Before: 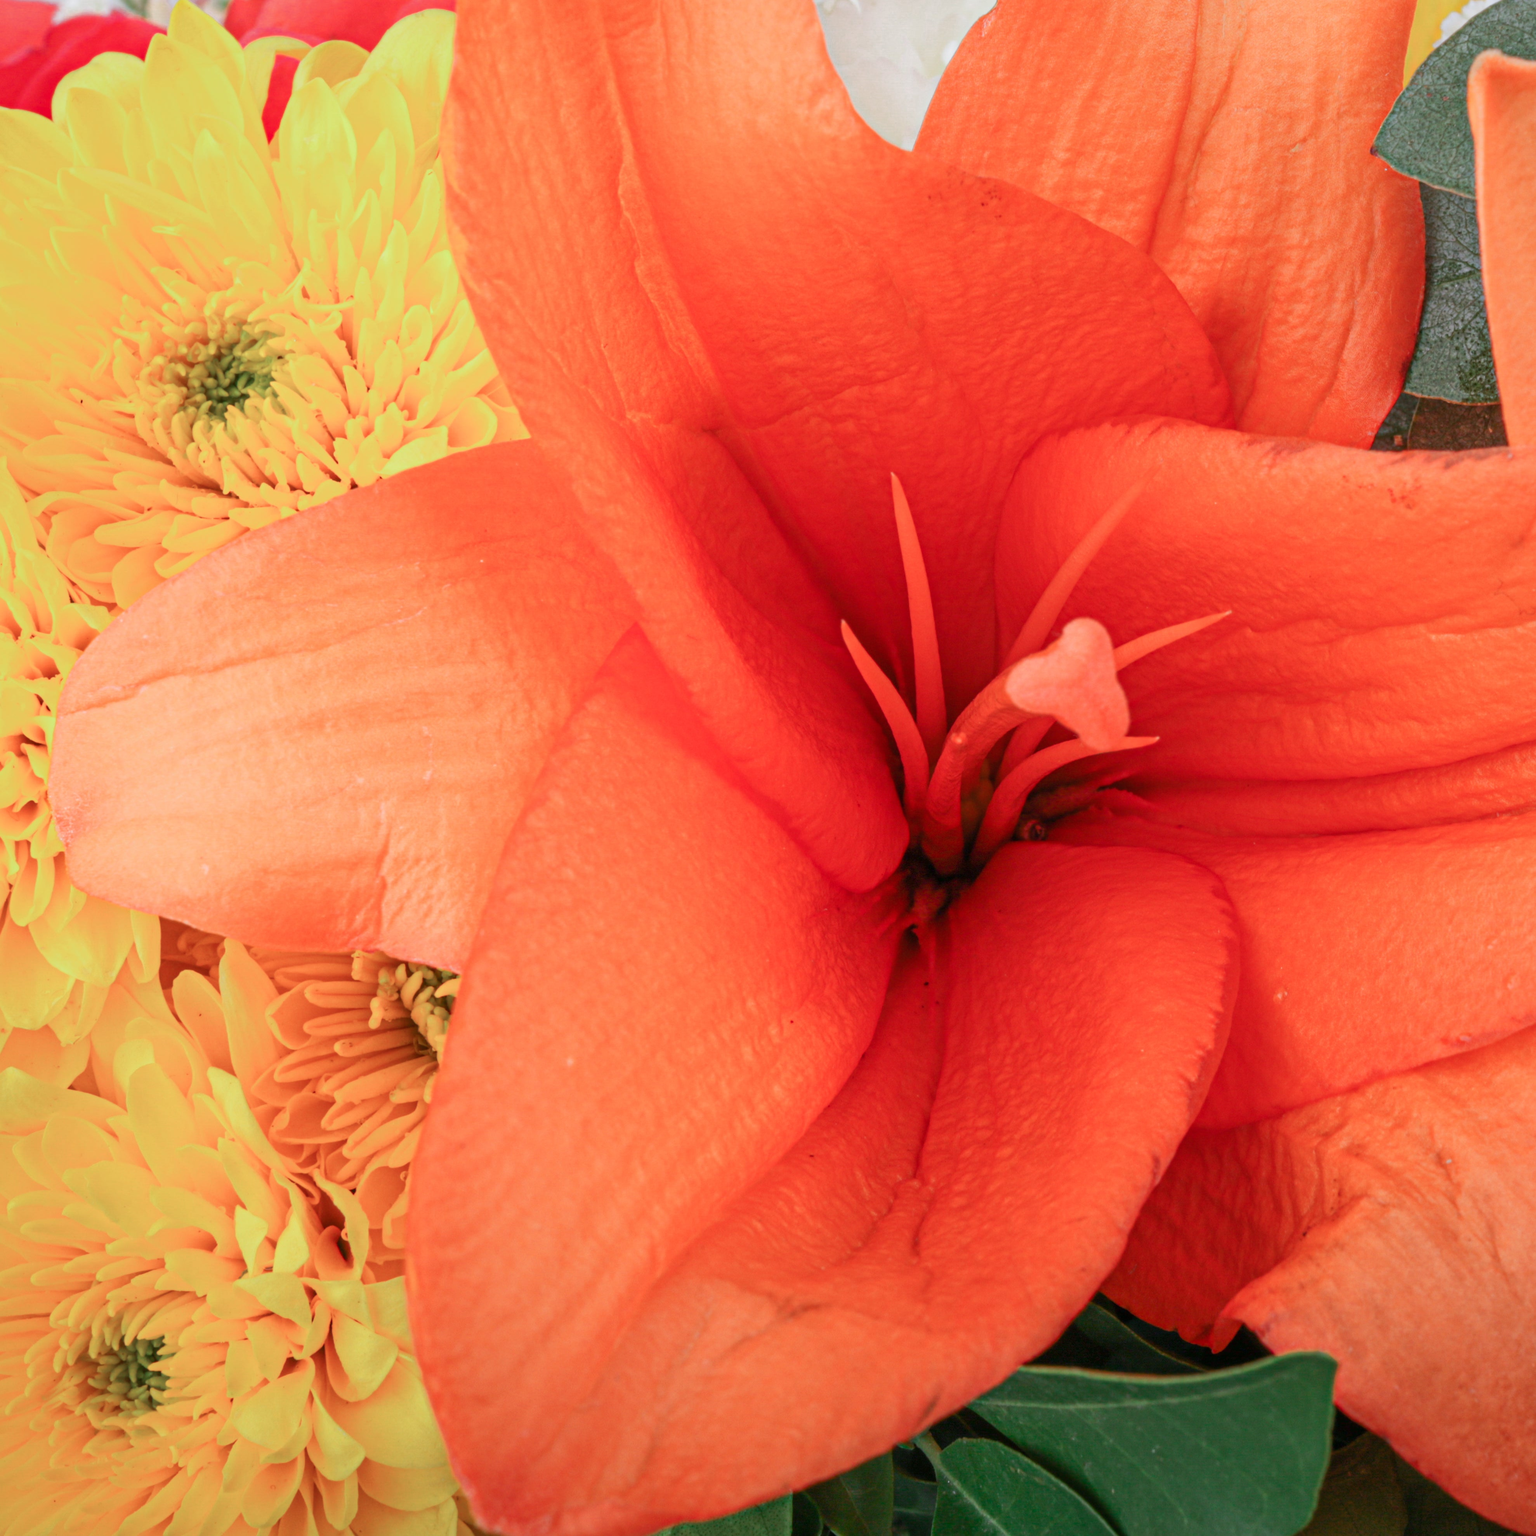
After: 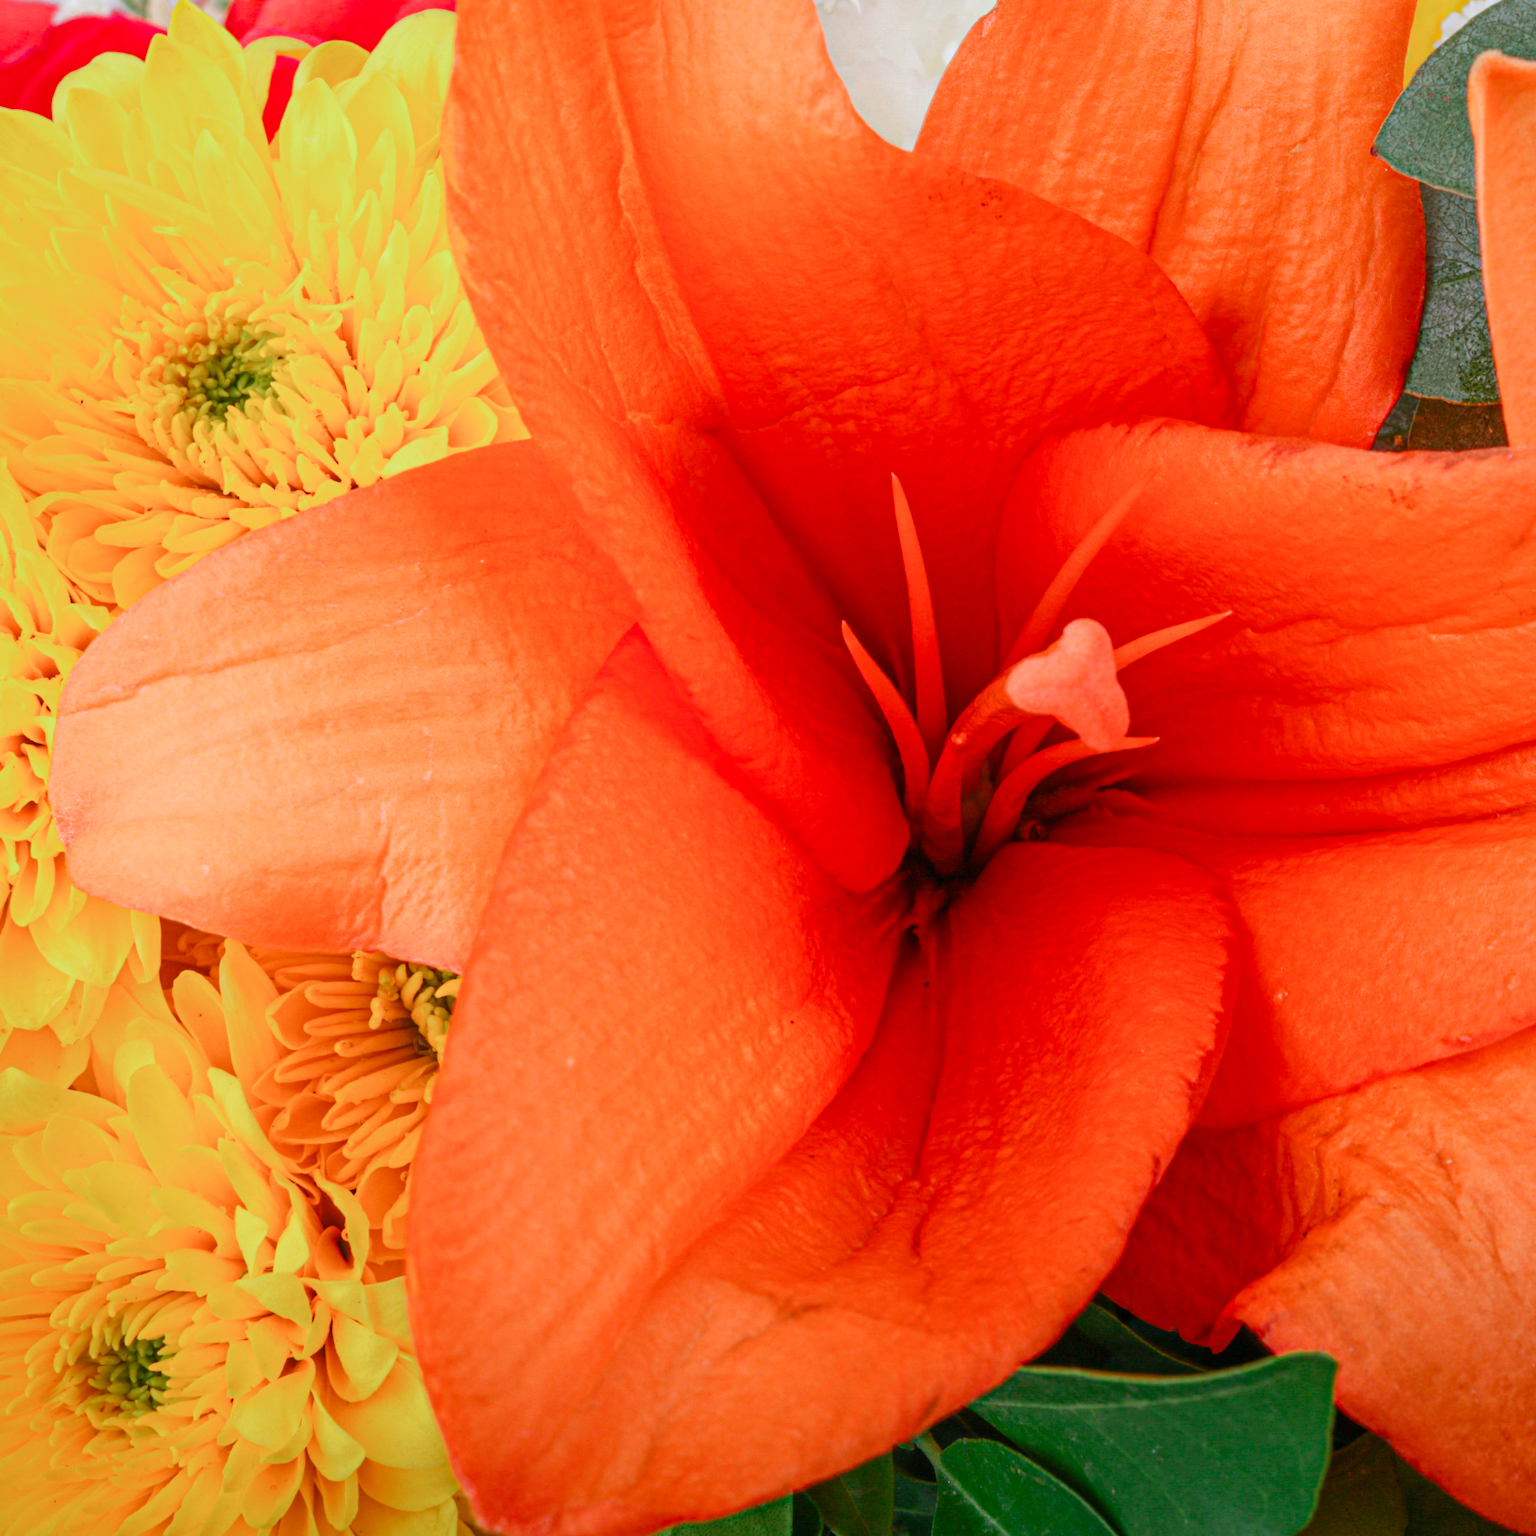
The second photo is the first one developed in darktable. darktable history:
color balance rgb: perceptual saturation grading › global saturation 27.62%, perceptual saturation grading › highlights -25.505%, perceptual saturation grading › shadows 25.297%, global vibrance 20%
